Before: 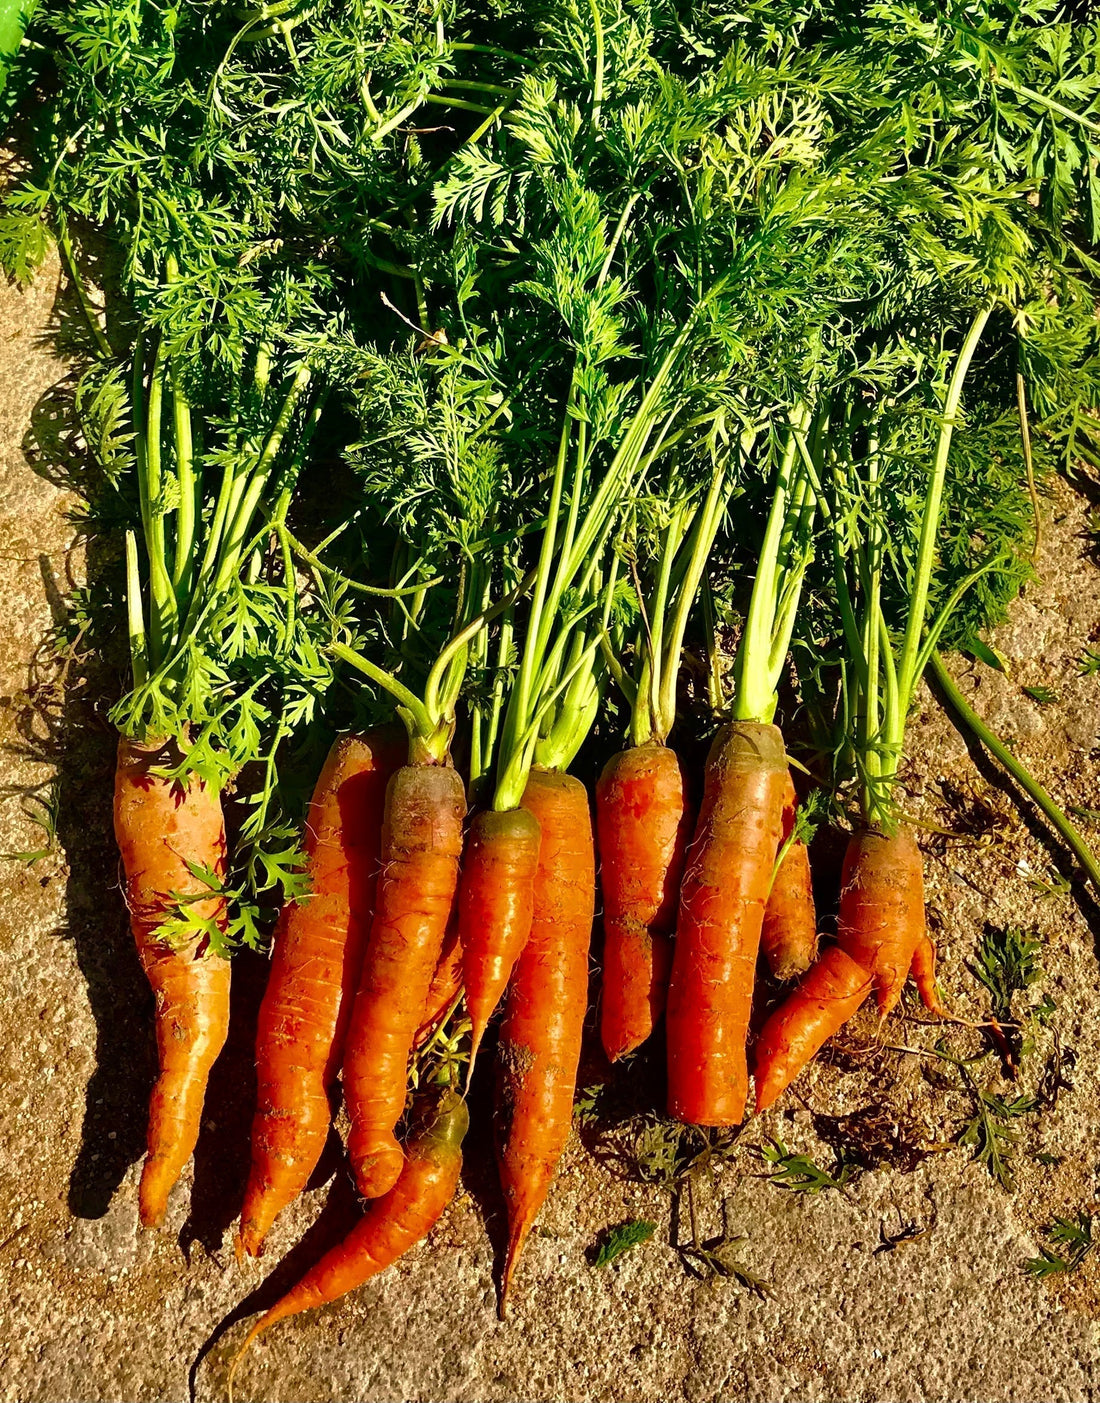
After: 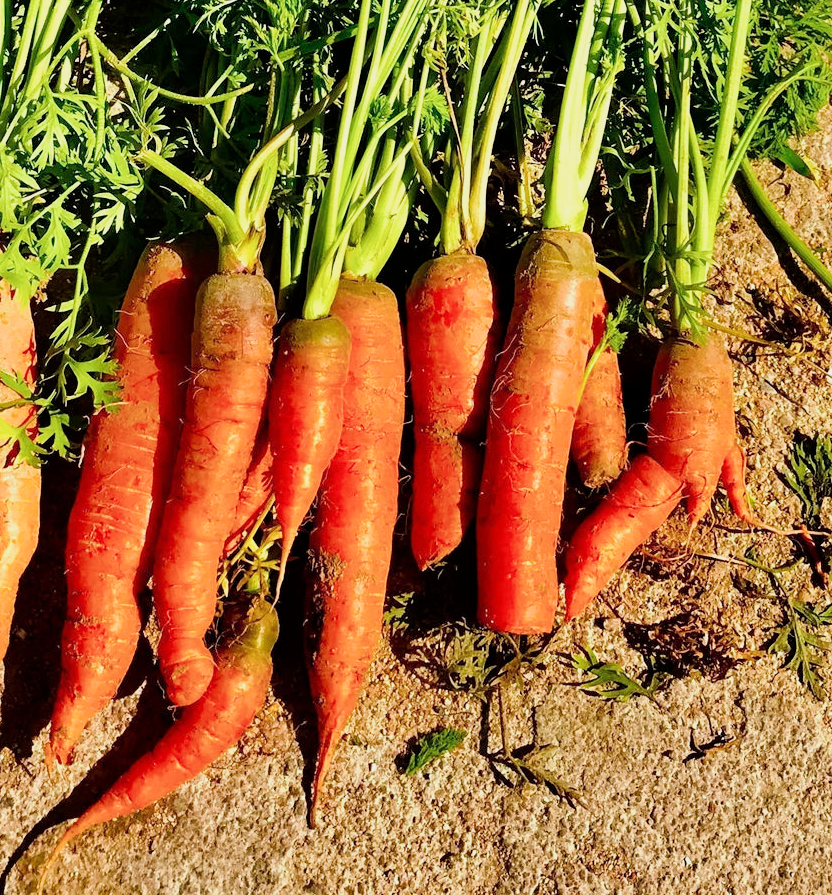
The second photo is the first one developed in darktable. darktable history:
filmic rgb: black relative exposure -7.65 EV, white relative exposure 4.56 EV, hardness 3.61
crop and rotate: left 17.299%, top 35.115%, right 7.015%, bottom 1.024%
exposure: exposure 0.921 EV, compensate highlight preservation false
